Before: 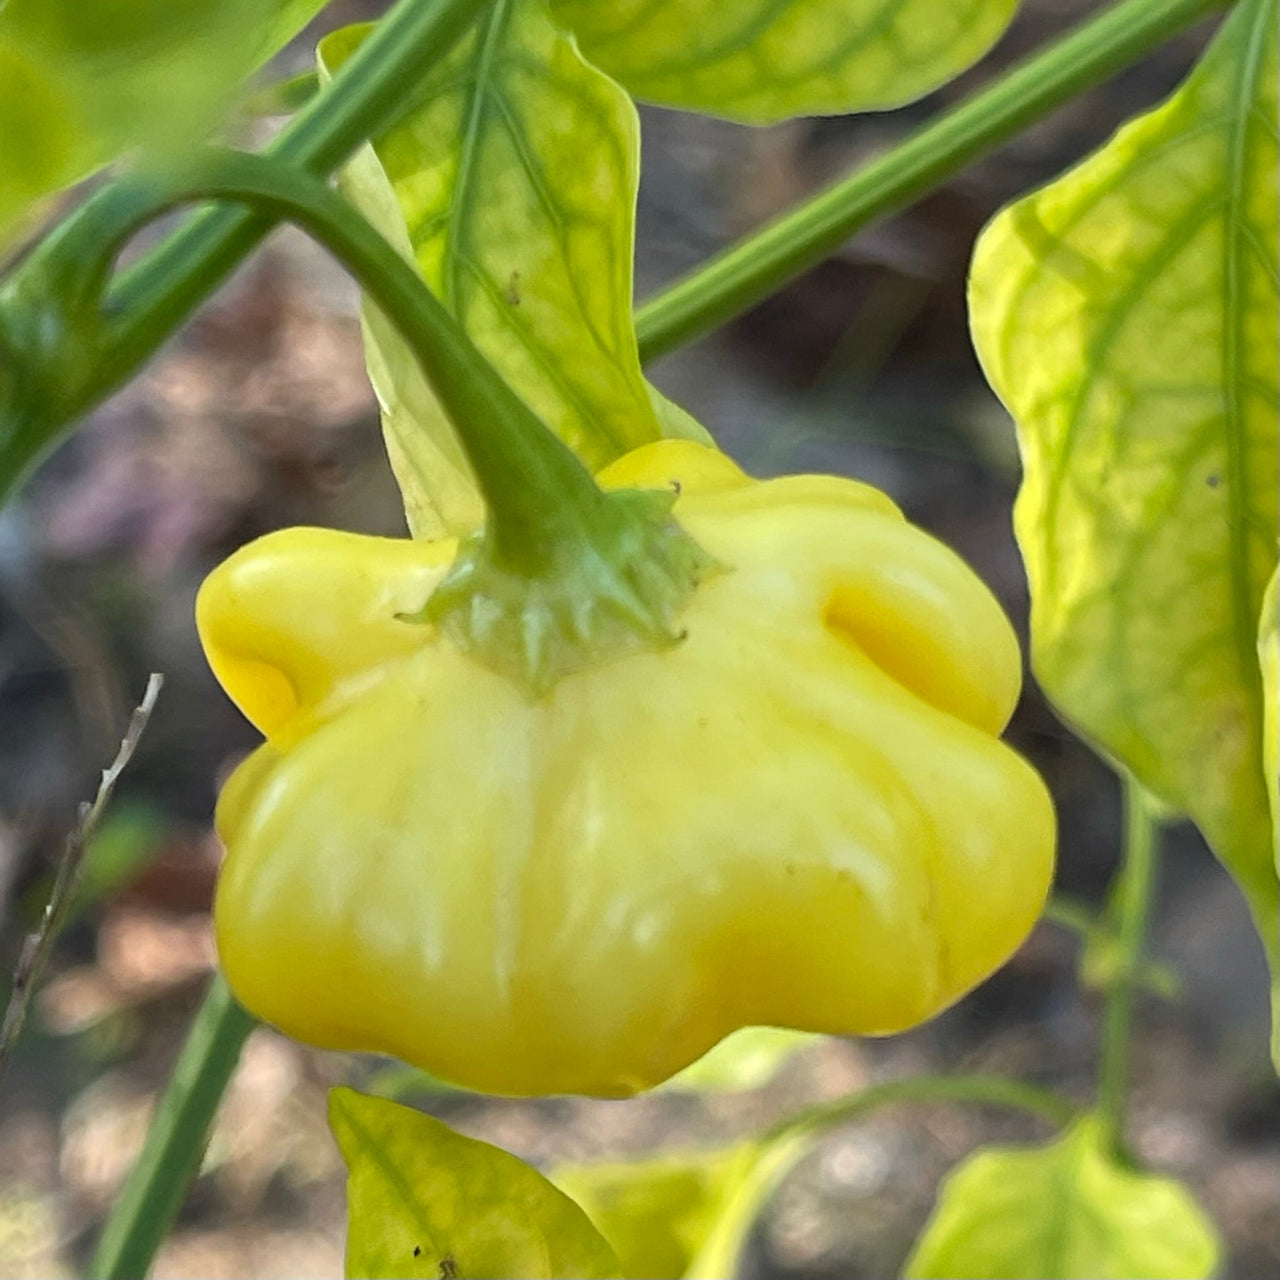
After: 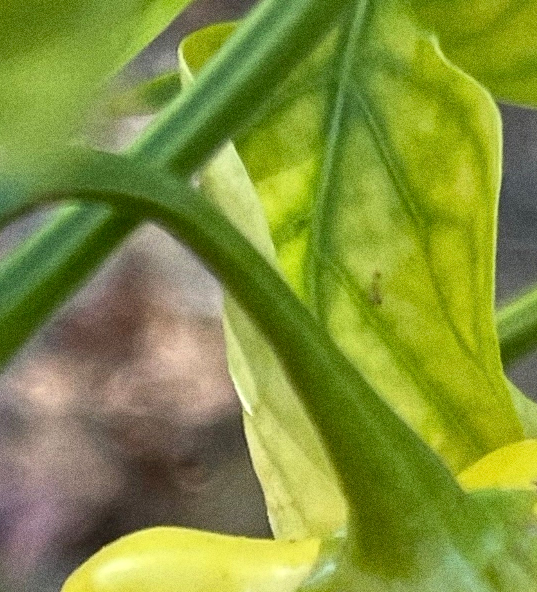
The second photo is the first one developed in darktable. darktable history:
local contrast: mode bilateral grid, contrast 30, coarseness 25, midtone range 0.2
crop and rotate: left 10.817%, top 0.062%, right 47.194%, bottom 53.626%
grain: coarseness 0.09 ISO, strength 40%
